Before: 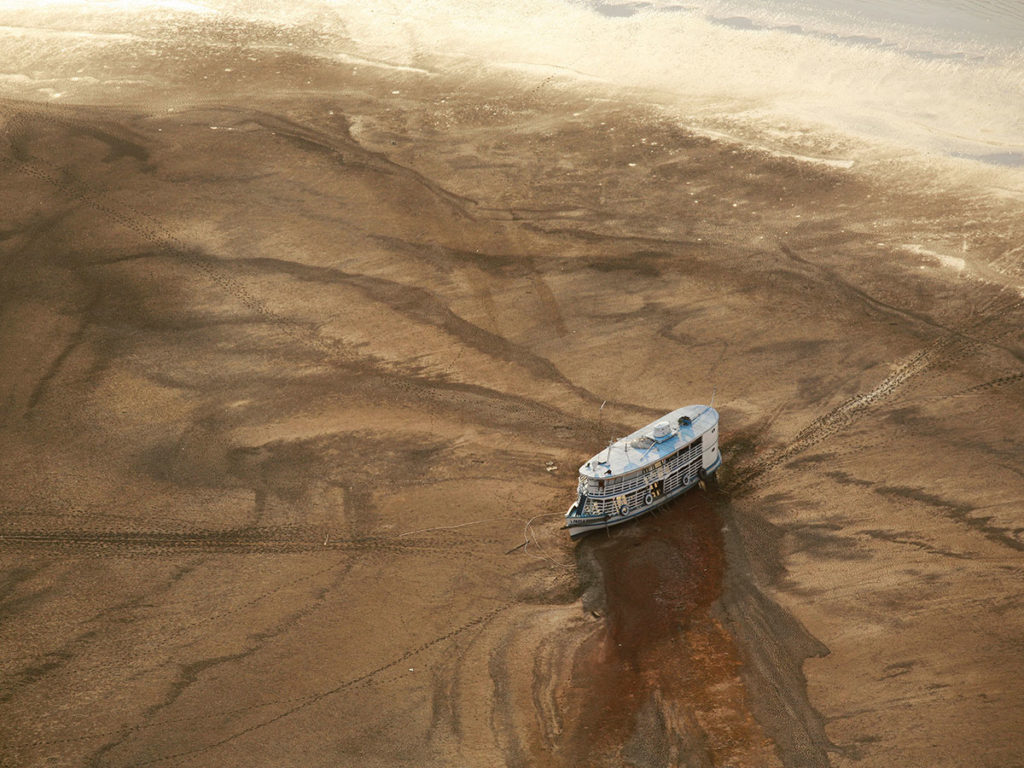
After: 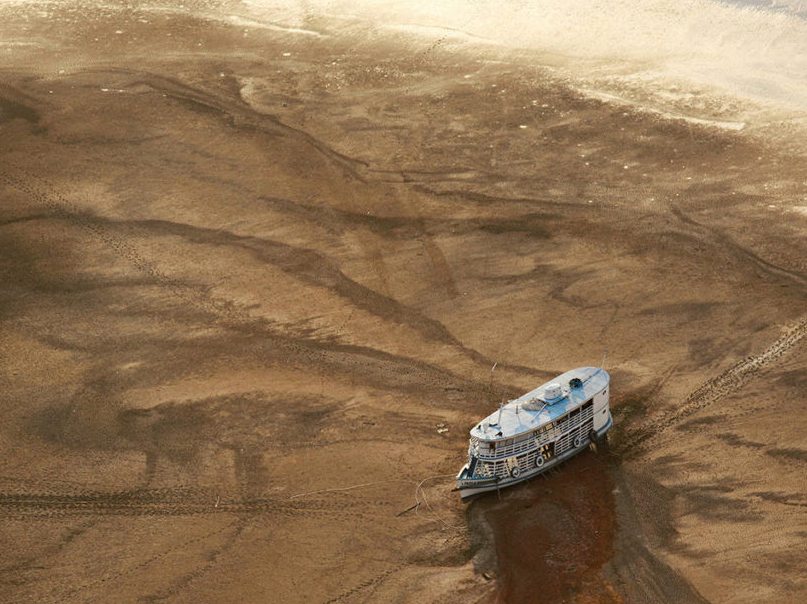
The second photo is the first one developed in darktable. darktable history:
crop and rotate: left 10.725%, top 5.061%, right 10.374%, bottom 16.271%
haze removal: compatibility mode true, adaptive false
